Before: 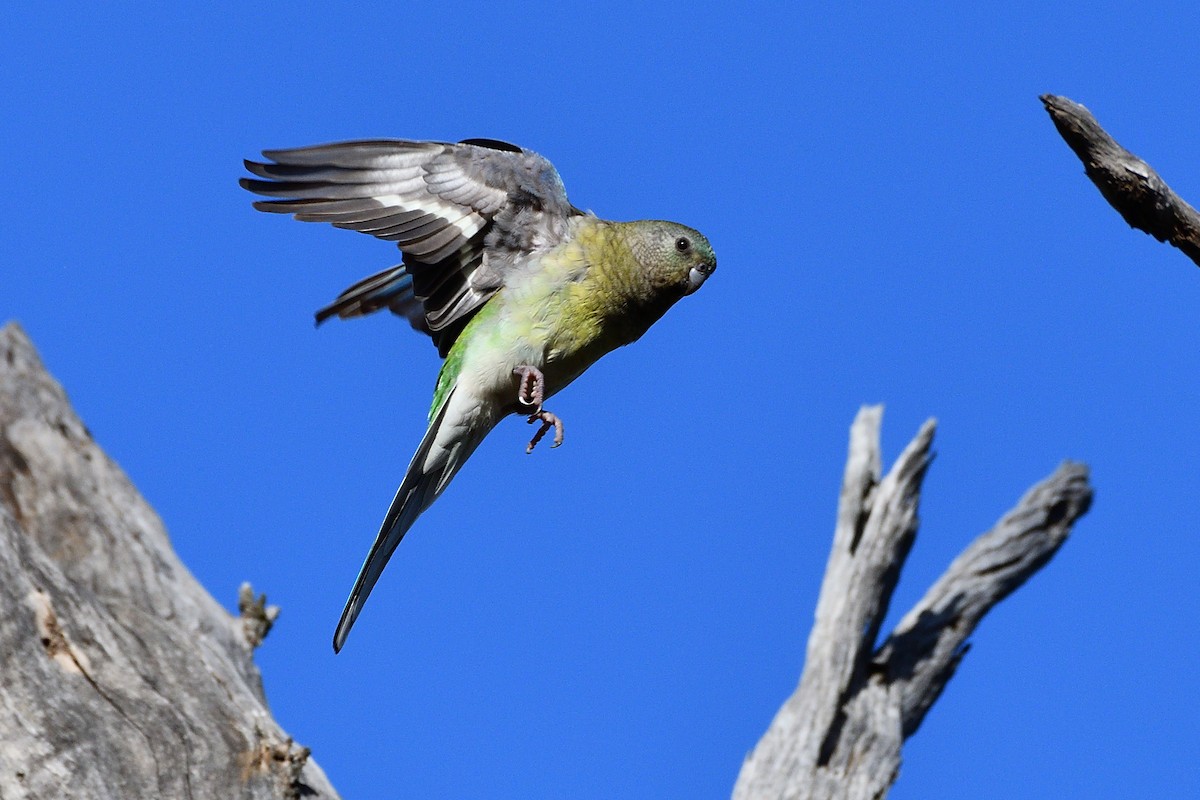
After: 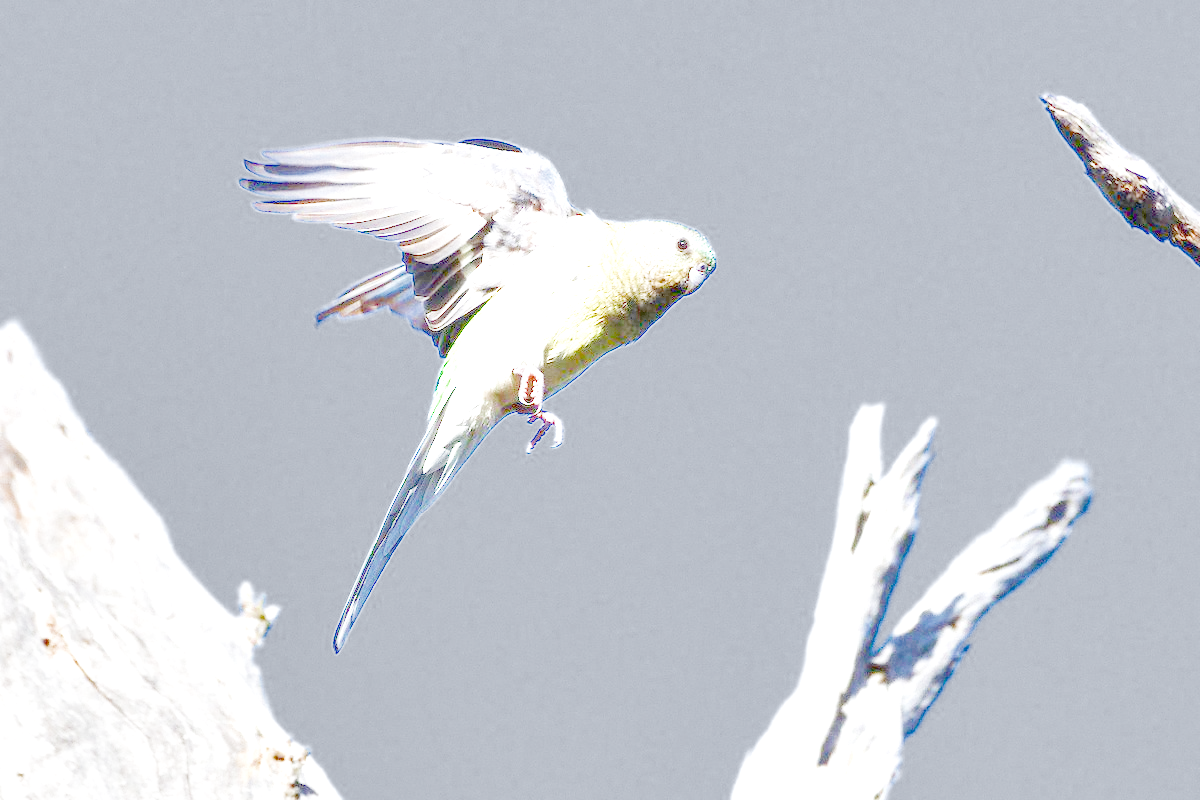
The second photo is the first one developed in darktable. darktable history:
exposure: exposure 0.6 EV, compensate highlight preservation false
local contrast: highlights 20%, detail 150%
color balance: output saturation 120%
filmic rgb: middle gray luminance 4.29%, black relative exposure -13 EV, white relative exposure 5 EV, threshold 6 EV, target black luminance 0%, hardness 5.19, latitude 59.69%, contrast 0.767, highlights saturation mix 5%, shadows ↔ highlights balance 25.95%, add noise in highlights 0, color science v3 (2019), use custom middle-gray values true, iterations of high-quality reconstruction 0, contrast in highlights soft, enable highlight reconstruction true
